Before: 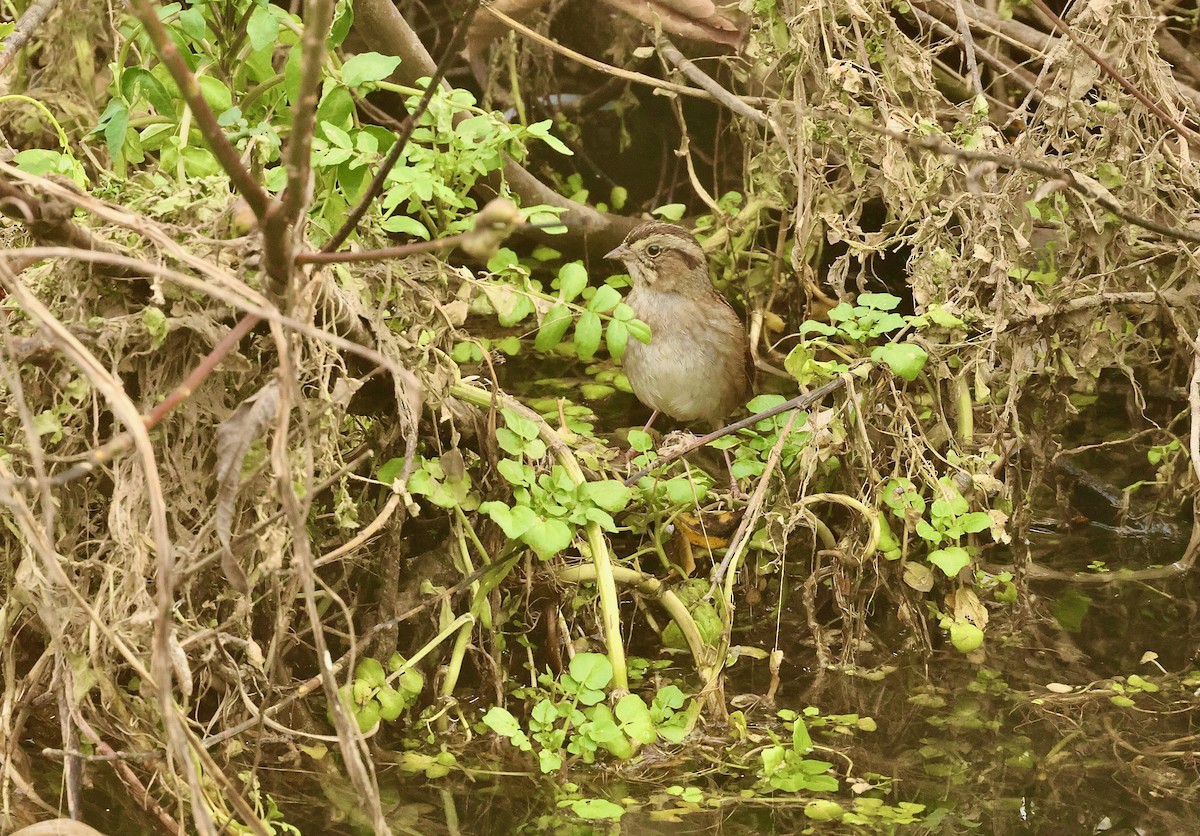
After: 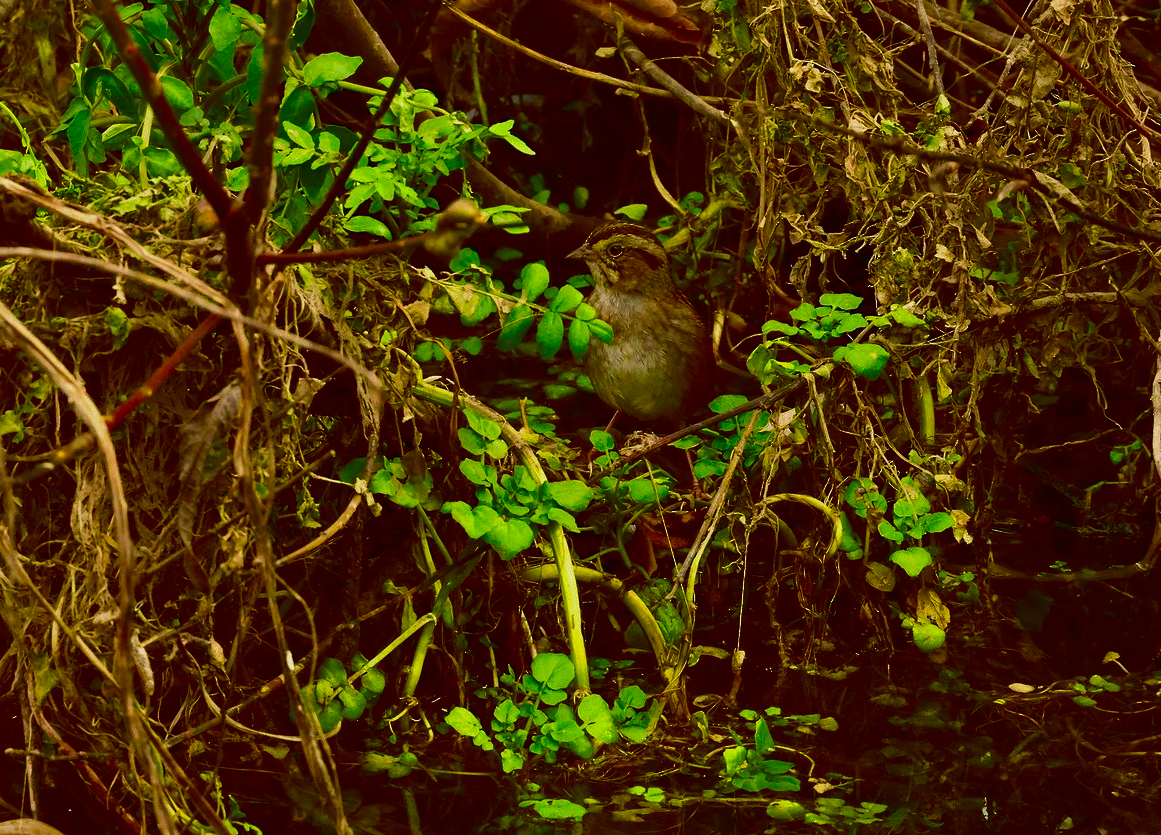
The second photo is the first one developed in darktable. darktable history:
crop and rotate: left 3.238%
contrast brightness saturation: brightness -1, saturation 1
